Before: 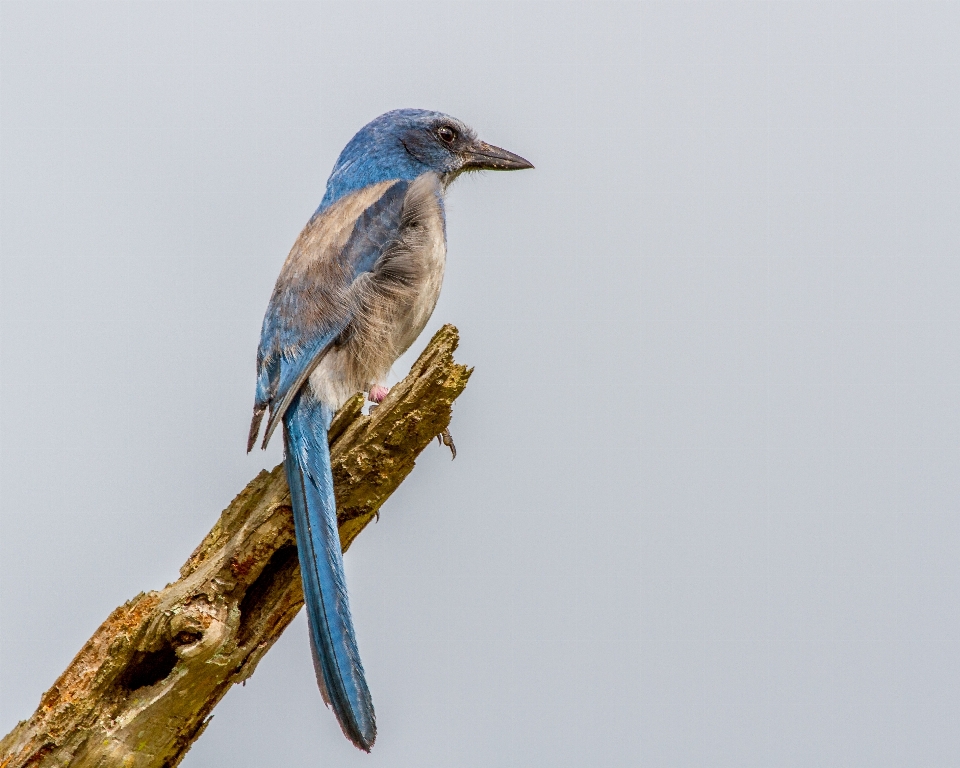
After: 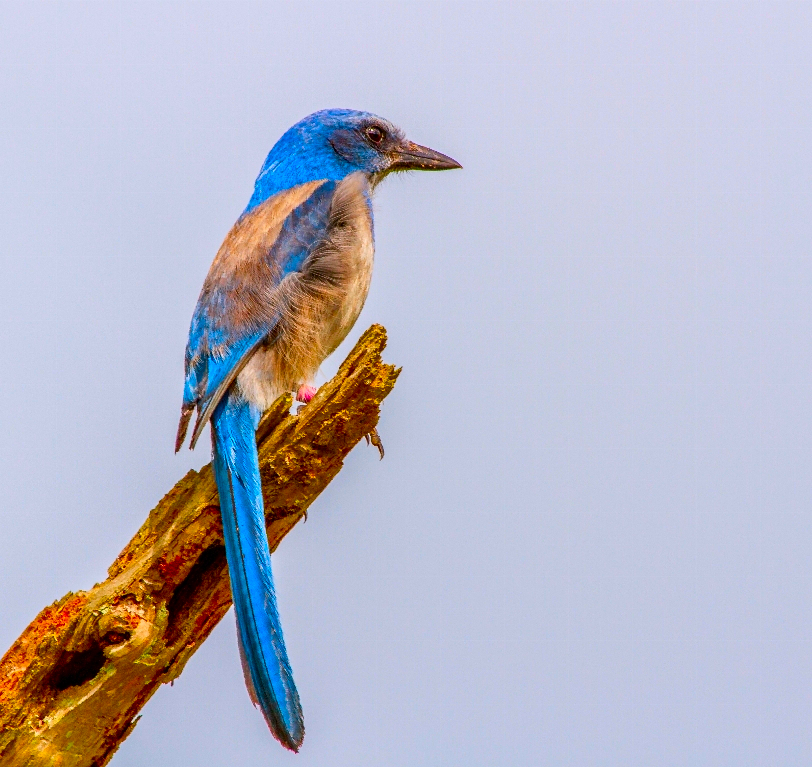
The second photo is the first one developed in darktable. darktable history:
crop: left 7.551%, right 7.848%
color correction: highlights a* 1.52, highlights b* -1.72, saturation 2.5
